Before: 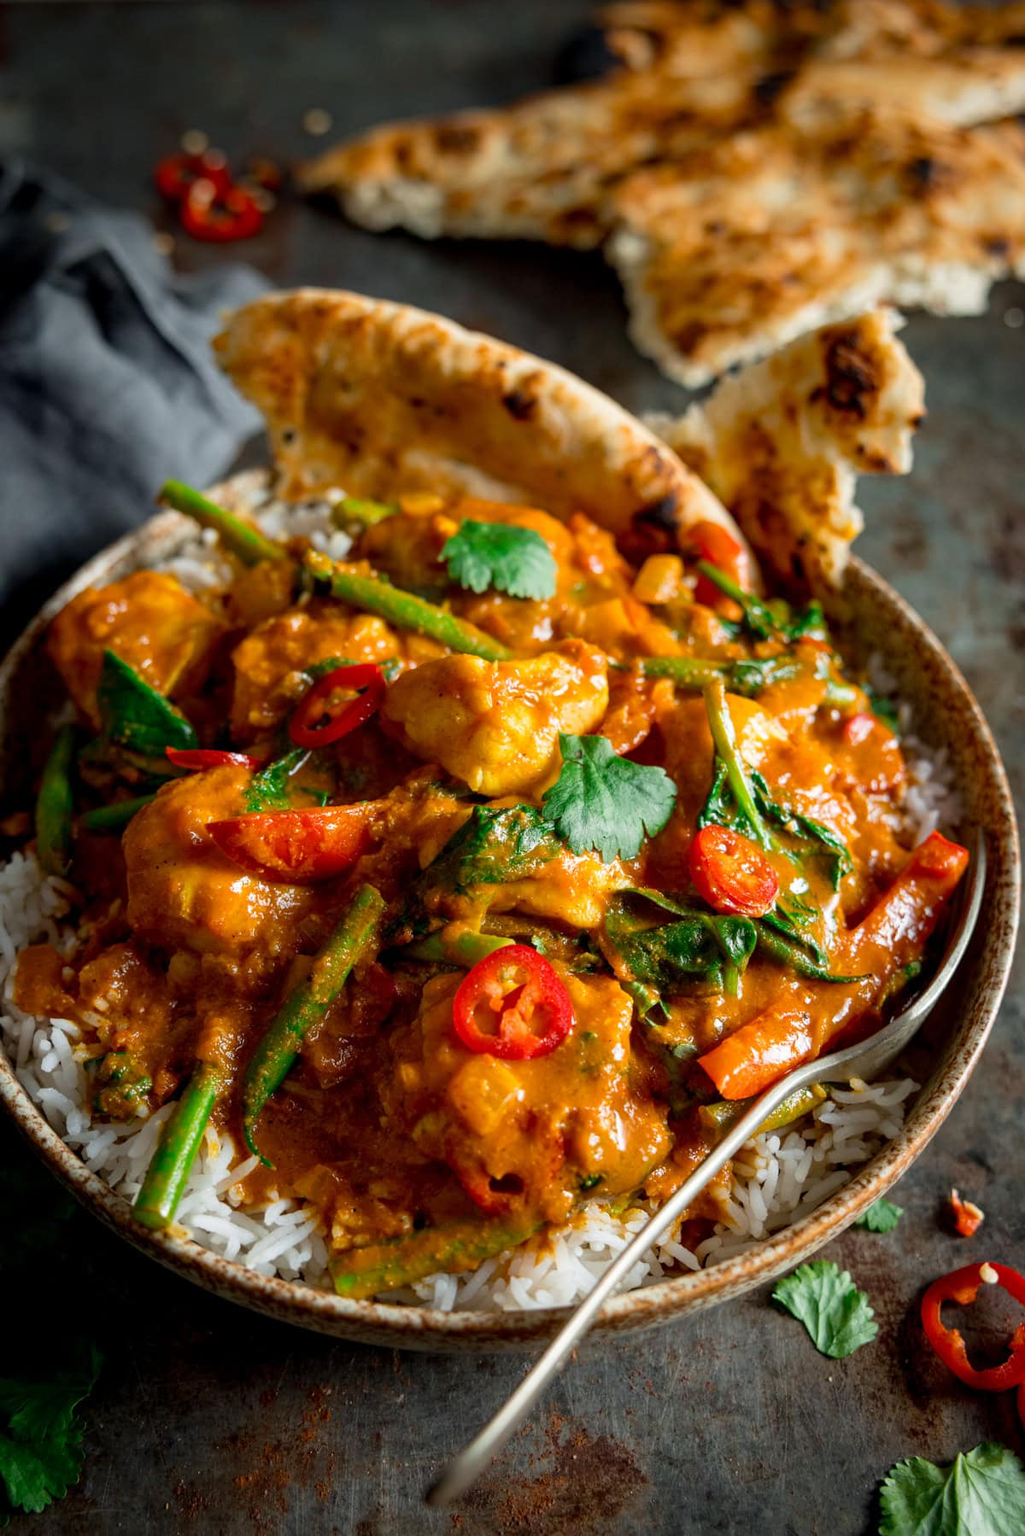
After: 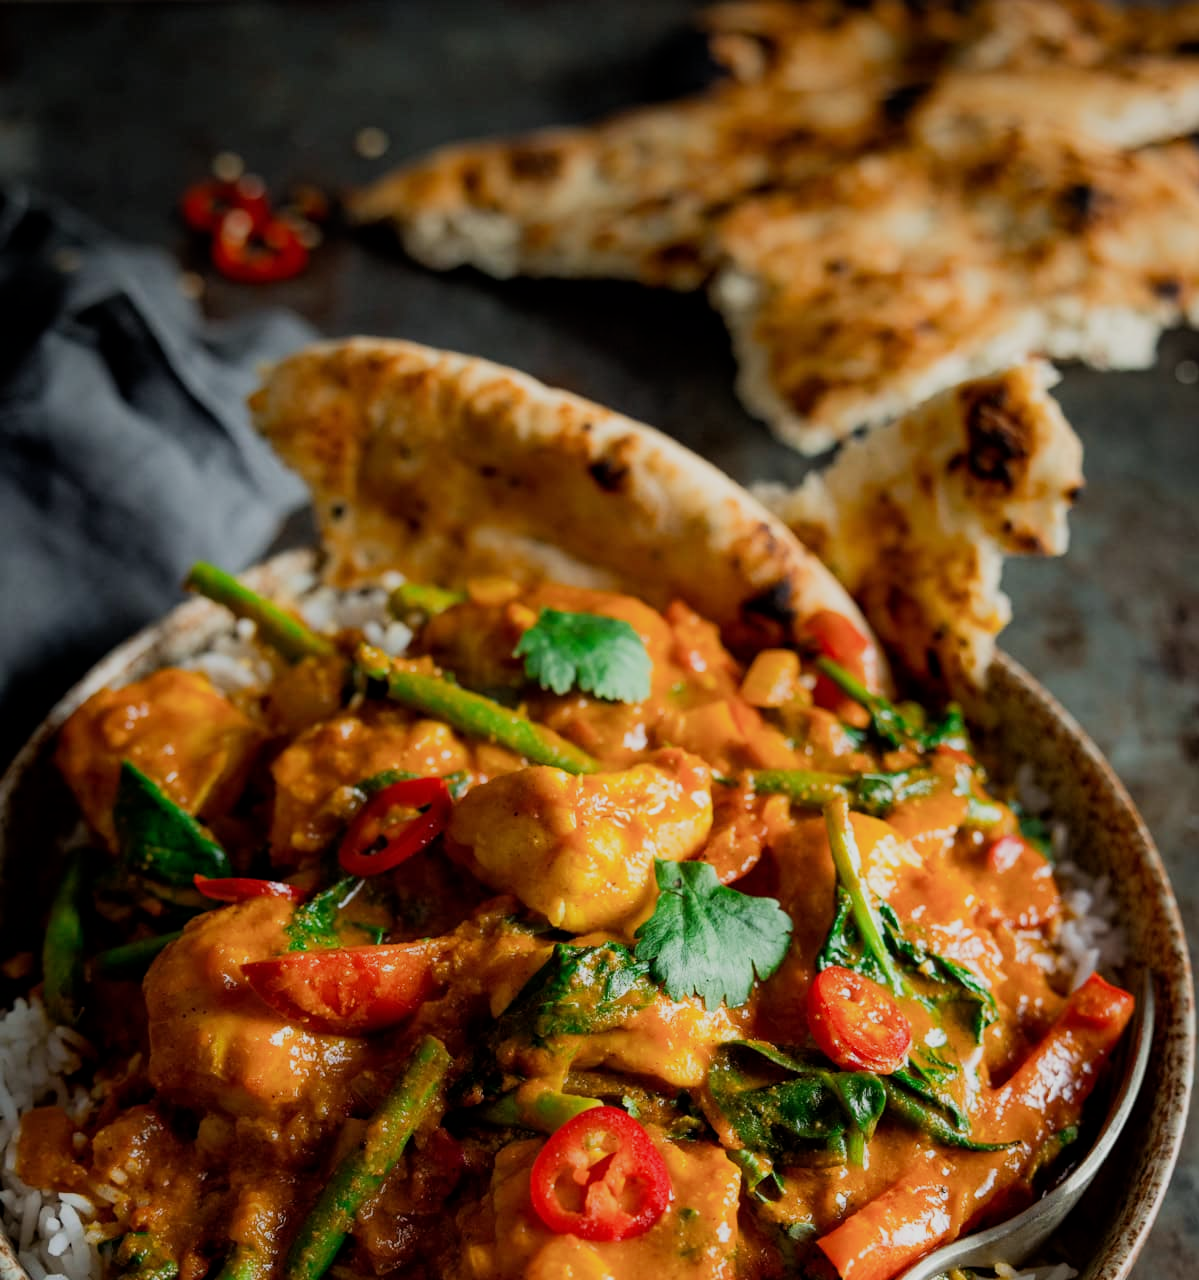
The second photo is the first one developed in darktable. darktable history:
crop: right 0%, bottom 28.835%
tone equalizer: -8 EV -0.001 EV, -7 EV 0.001 EV, -6 EV -0.005 EV, -5 EV -0.016 EV, -4 EV -0.065 EV, -3 EV -0.217 EV, -2 EV -0.282 EV, -1 EV 0.098 EV, +0 EV 0.312 EV
filmic rgb: black relative exposure -7.65 EV, white relative exposure 4.56 EV, threshold 5.95 EV, hardness 3.61, enable highlight reconstruction true
